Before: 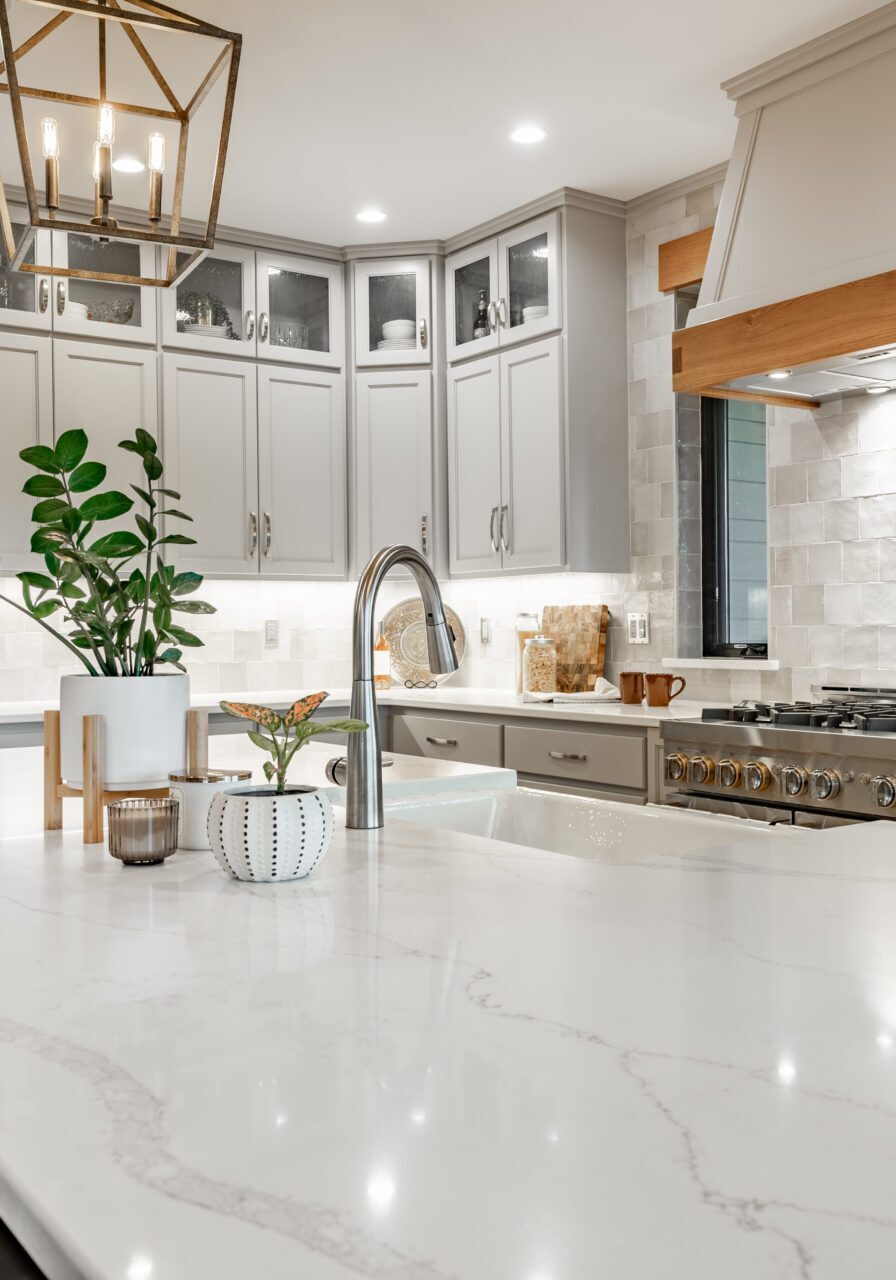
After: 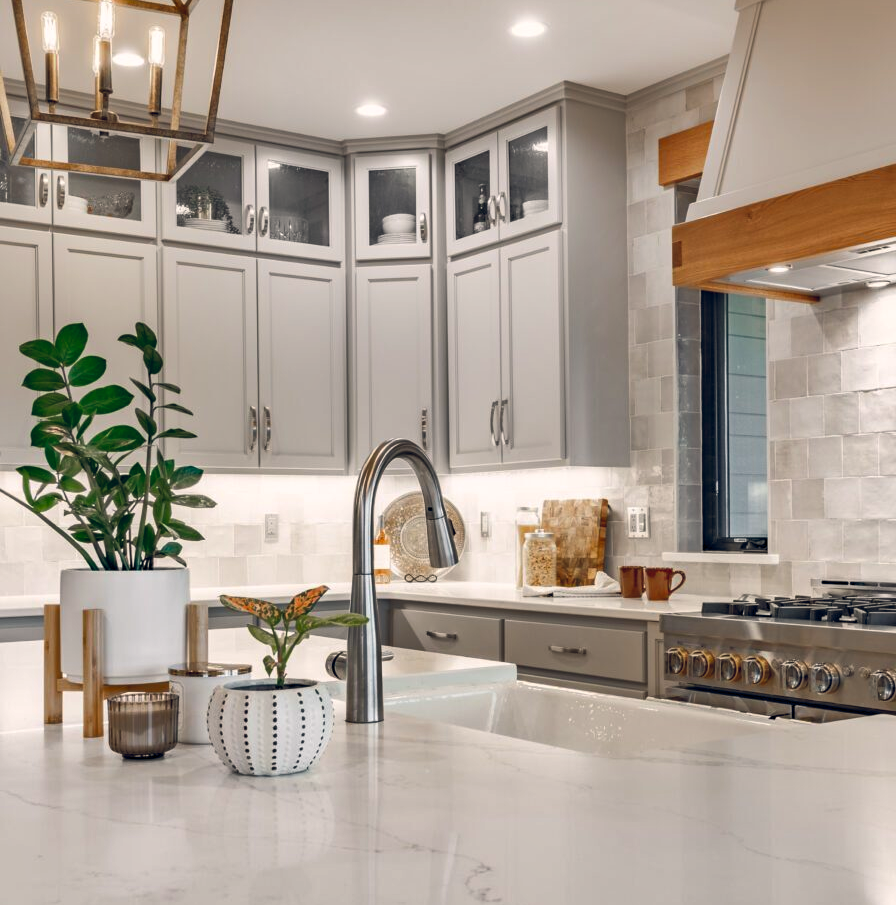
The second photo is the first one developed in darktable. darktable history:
crop and rotate: top 8.293%, bottom 20.996%
color balance rgb: shadows lift › hue 87.51°, highlights gain › chroma 1.35%, highlights gain › hue 55.1°, global offset › chroma 0.13%, global offset › hue 253.66°, perceptual saturation grading › global saturation 16.38%
shadows and highlights: soften with gaussian
